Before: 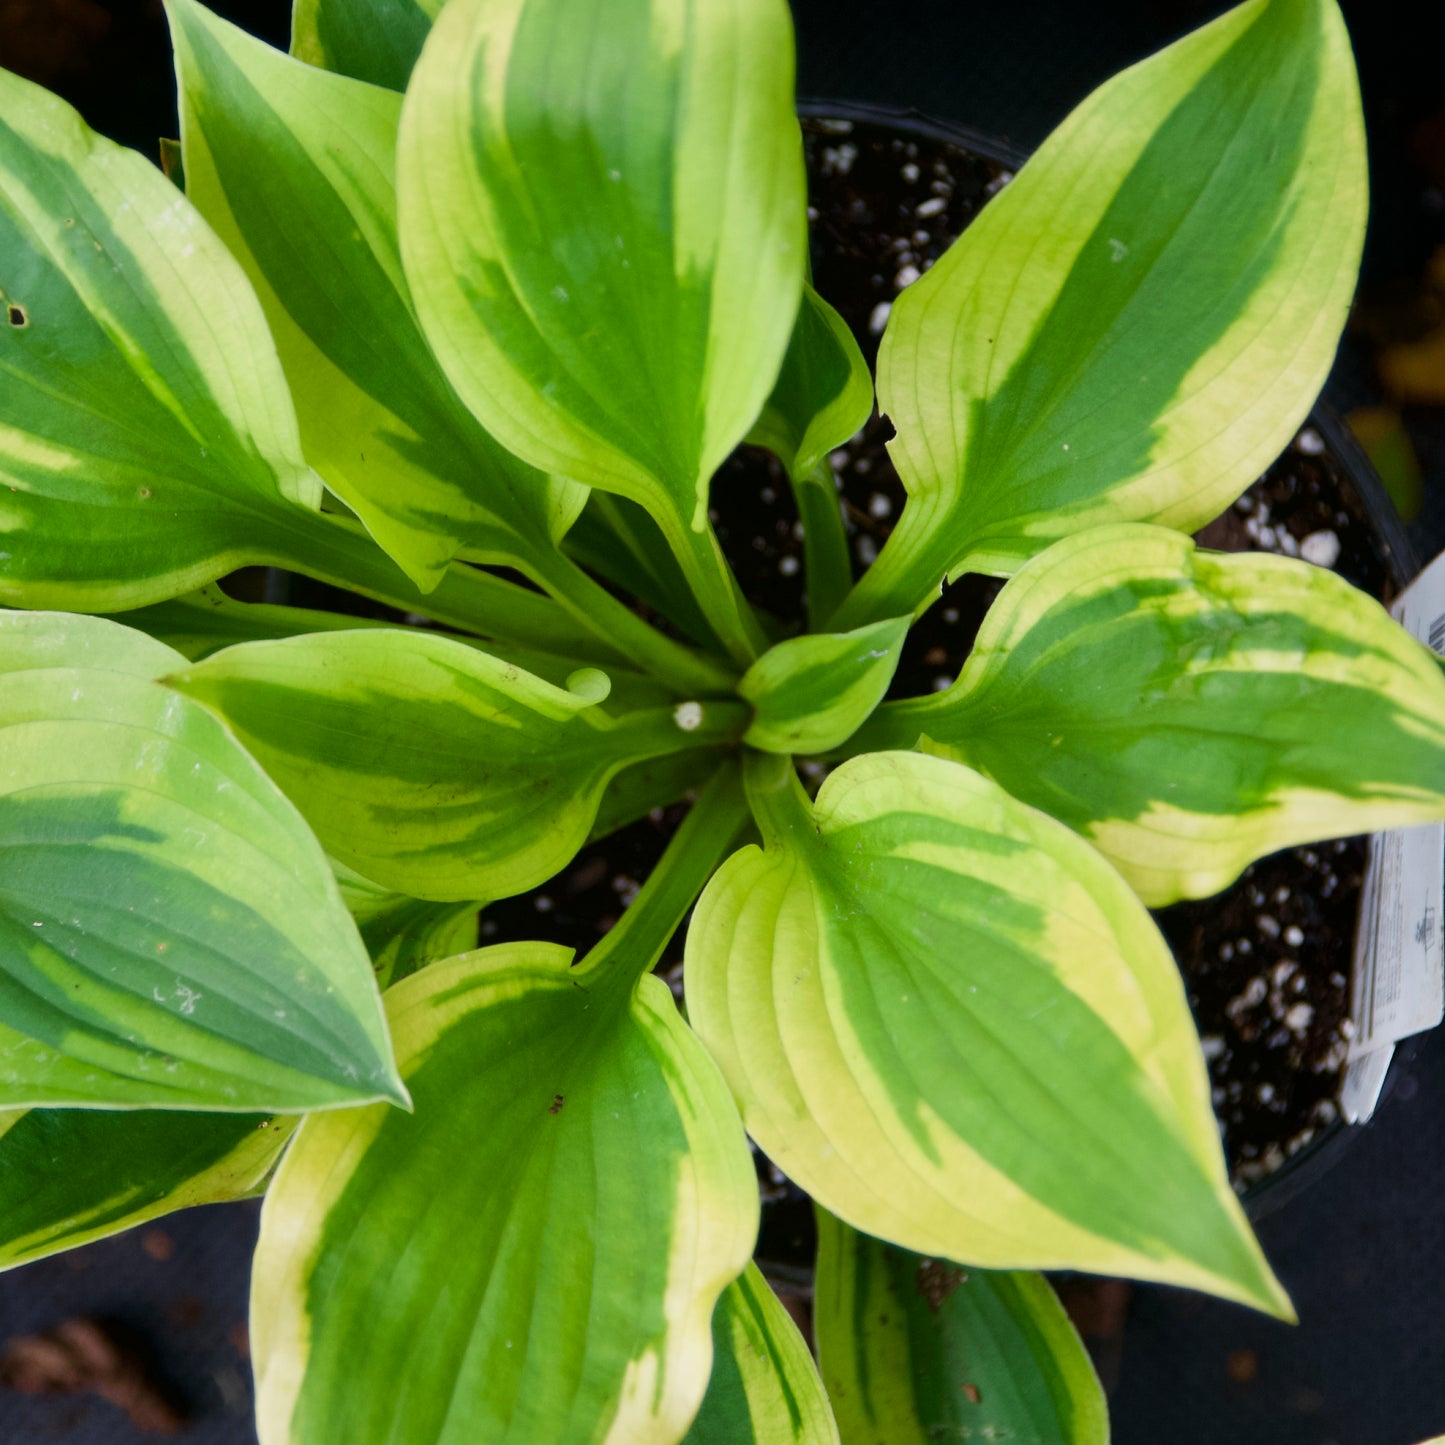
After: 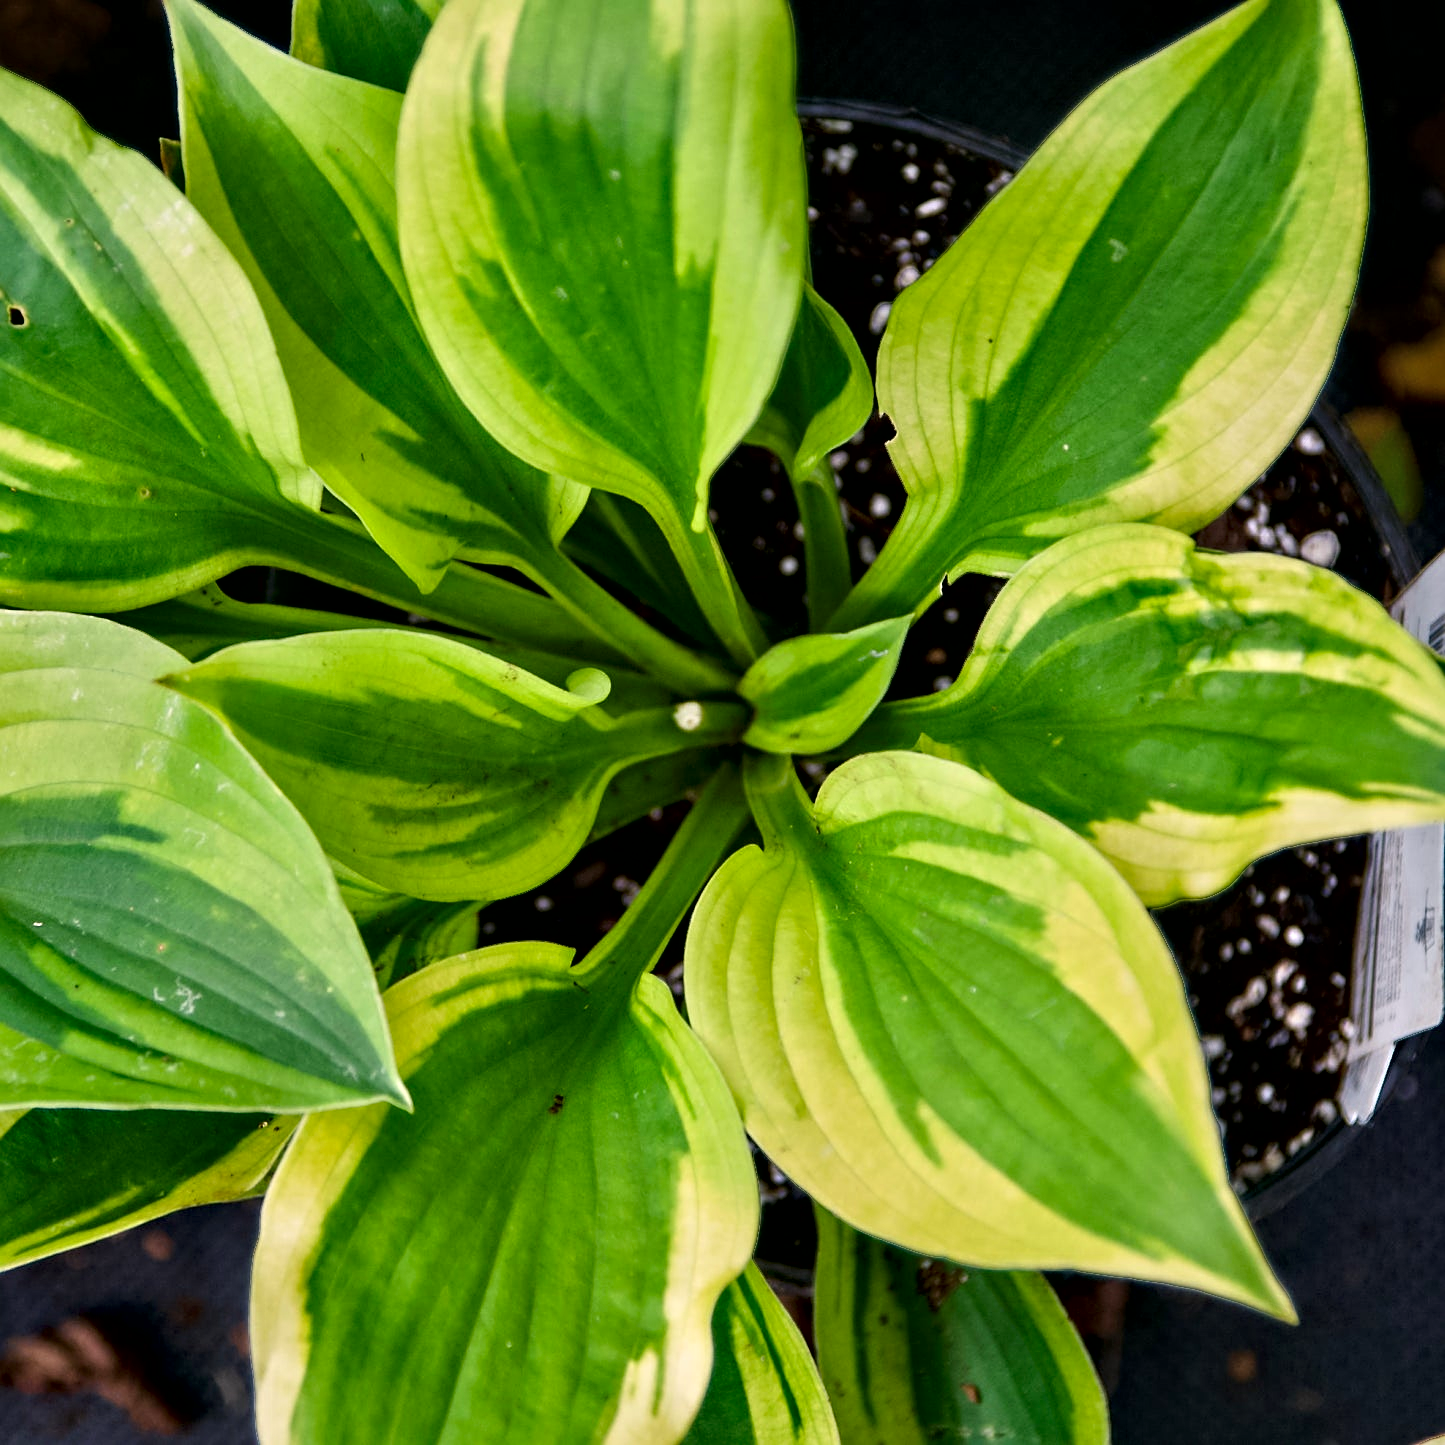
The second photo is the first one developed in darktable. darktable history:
sharpen: on, module defaults
local contrast: mode bilateral grid, contrast 20, coarseness 50, detail 120%, midtone range 0.2
contrast equalizer: y [[0.511, 0.558, 0.631, 0.632, 0.559, 0.512], [0.5 ×6], [0.507, 0.559, 0.627, 0.644, 0.647, 0.647], [0 ×6], [0 ×6]]
color correction: highlights a* 3.22, highlights b* 1.93, saturation 1.19
exposure: exposure -0.157 EV, compensate highlight preservation false
